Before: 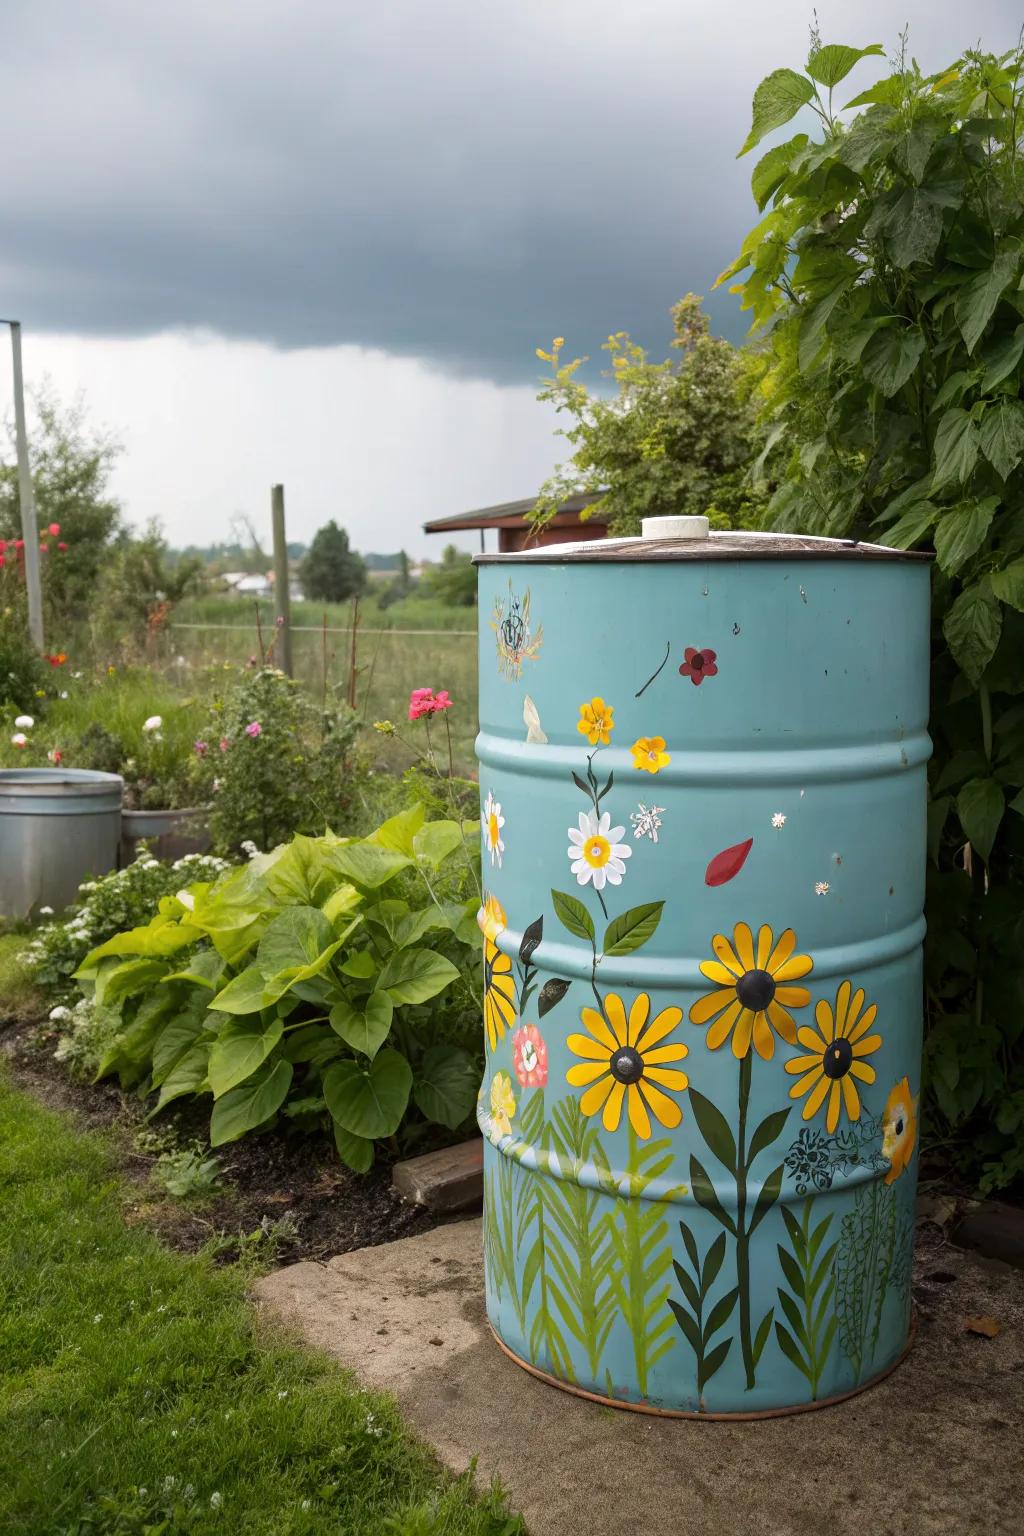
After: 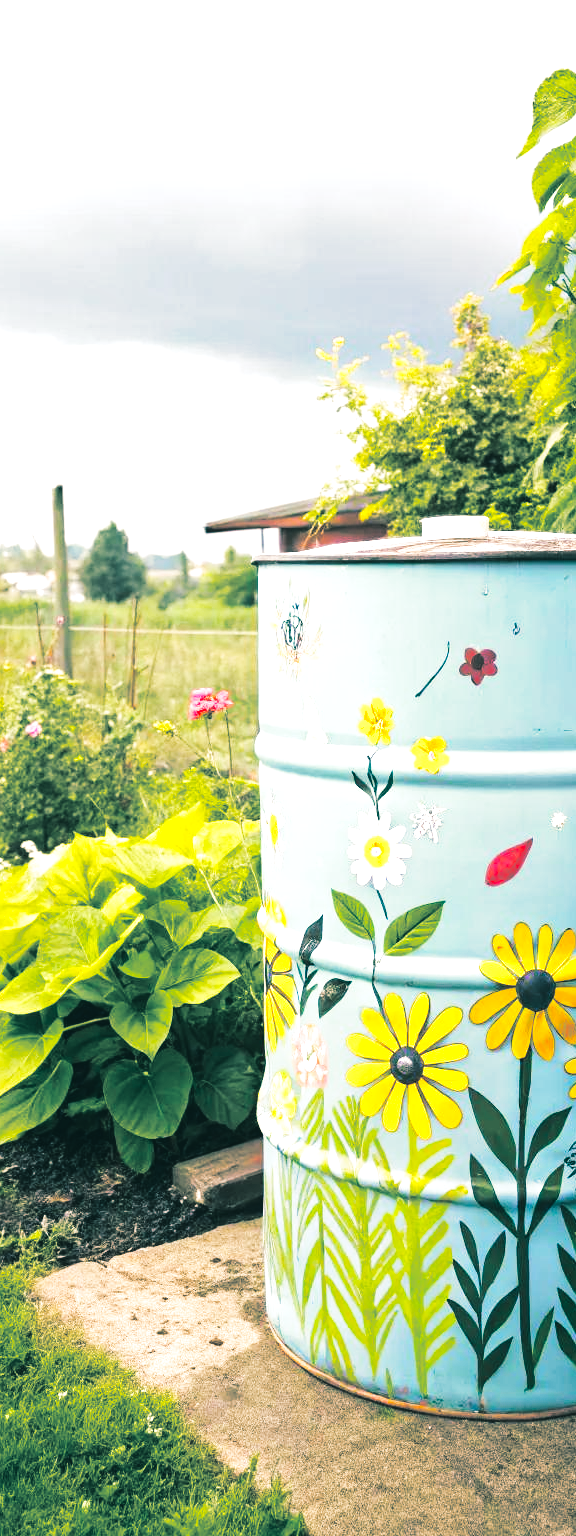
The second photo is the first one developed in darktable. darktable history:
crop: left 21.496%, right 22.254%
base curve: curves: ch0 [(0, 0.003) (0.001, 0.002) (0.006, 0.004) (0.02, 0.022) (0.048, 0.086) (0.094, 0.234) (0.162, 0.431) (0.258, 0.629) (0.385, 0.8) (0.548, 0.918) (0.751, 0.988) (1, 1)], preserve colors none
white balance: red 0.974, blue 1.044
split-toning: shadows › hue 186.43°, highlights › hue 49.29°, compress 30.29%
shadows and highlights: radius 44.78, white point adjustment 6.64, compress 79.65%, highlights color adjustment 78.42%, soften with gaussian
color balance rgb: shadows lift › chroma 2%, shadows lift › hue 247.2°, power › chroma 0.3%, power › hue 25.2°, highlights gain › chroma 3%, highlights gain › hue 60°, global offset › luminance 0.75%, perceptual saturation grading › global saturation 20%, perceptual saturation grading › highlights -20%, perceptual saturation grading › shadows 30%, global vibrance 20%
